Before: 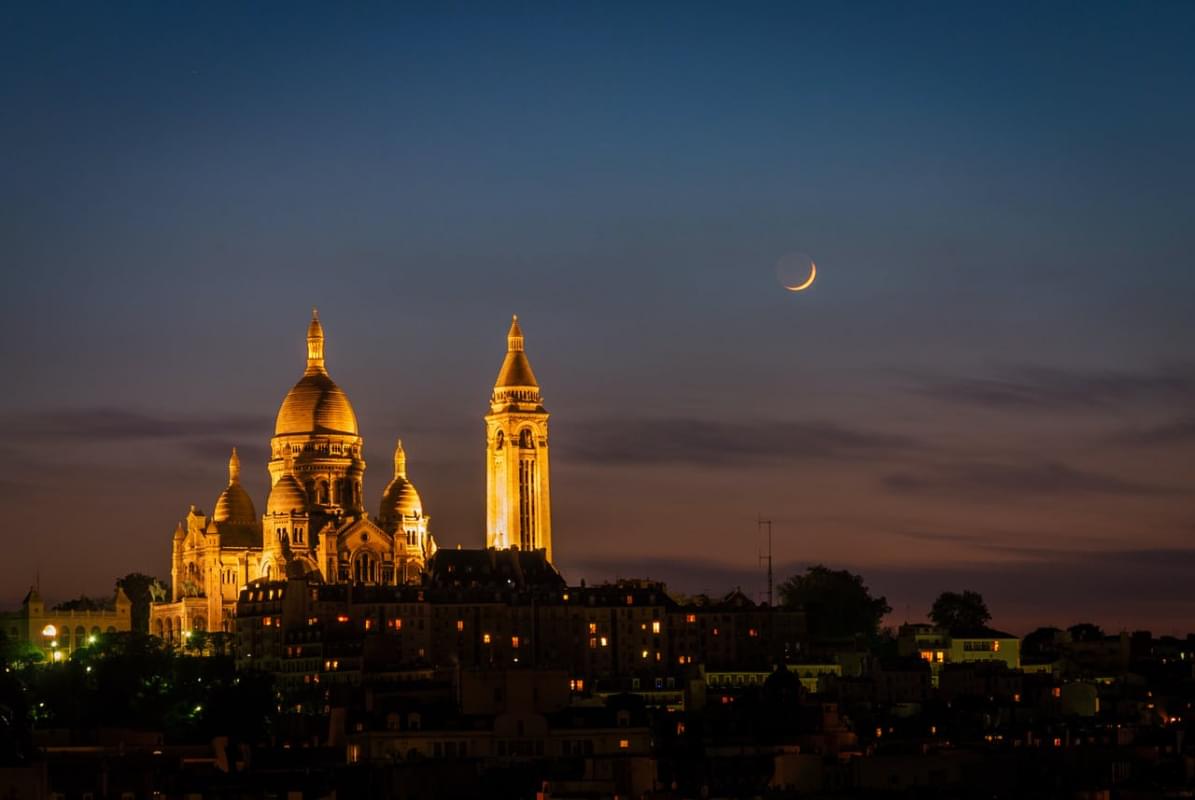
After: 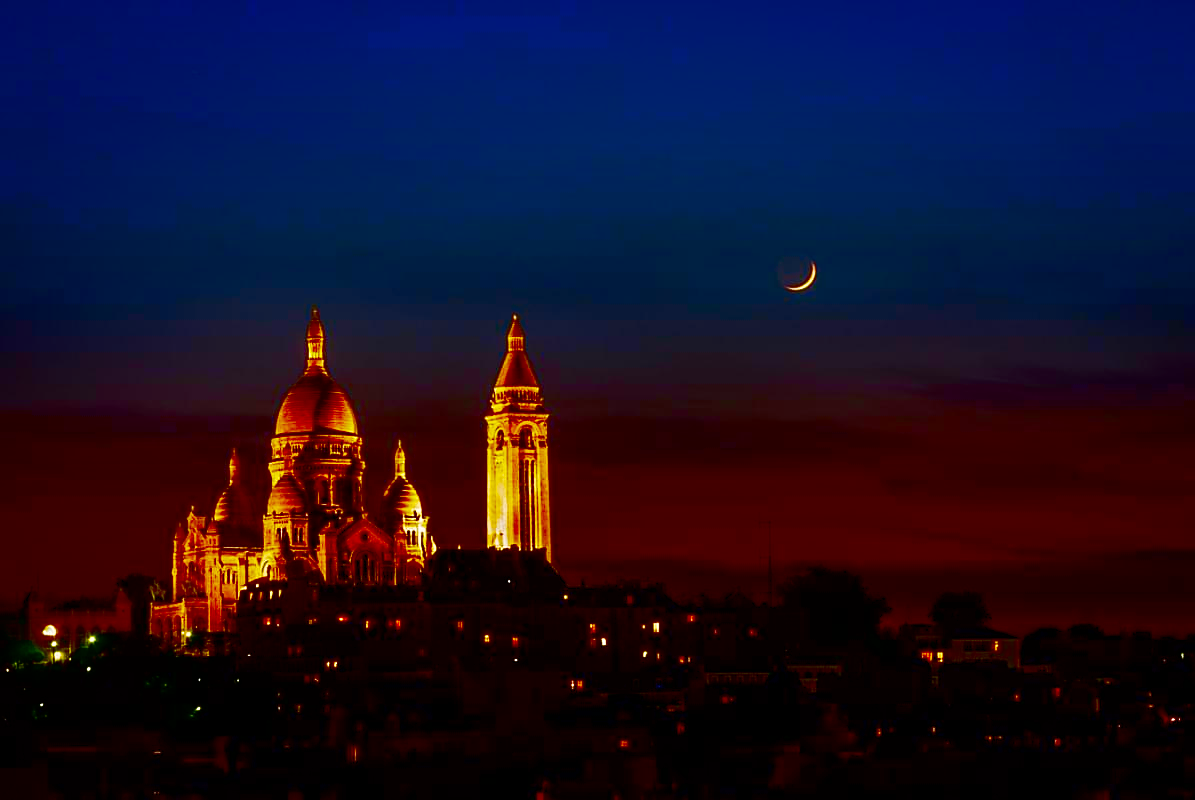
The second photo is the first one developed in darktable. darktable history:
contrast brightness saturation: brightness -0.996, saturation 0.983
base curve: curves: ch0 [(0, 0) (0.028, 0.03) (0.121, 0.232) (0.46, 0.748) (0.859, 0.968) (1, 1)], preserve colors none
sharpen: on, module defaults
